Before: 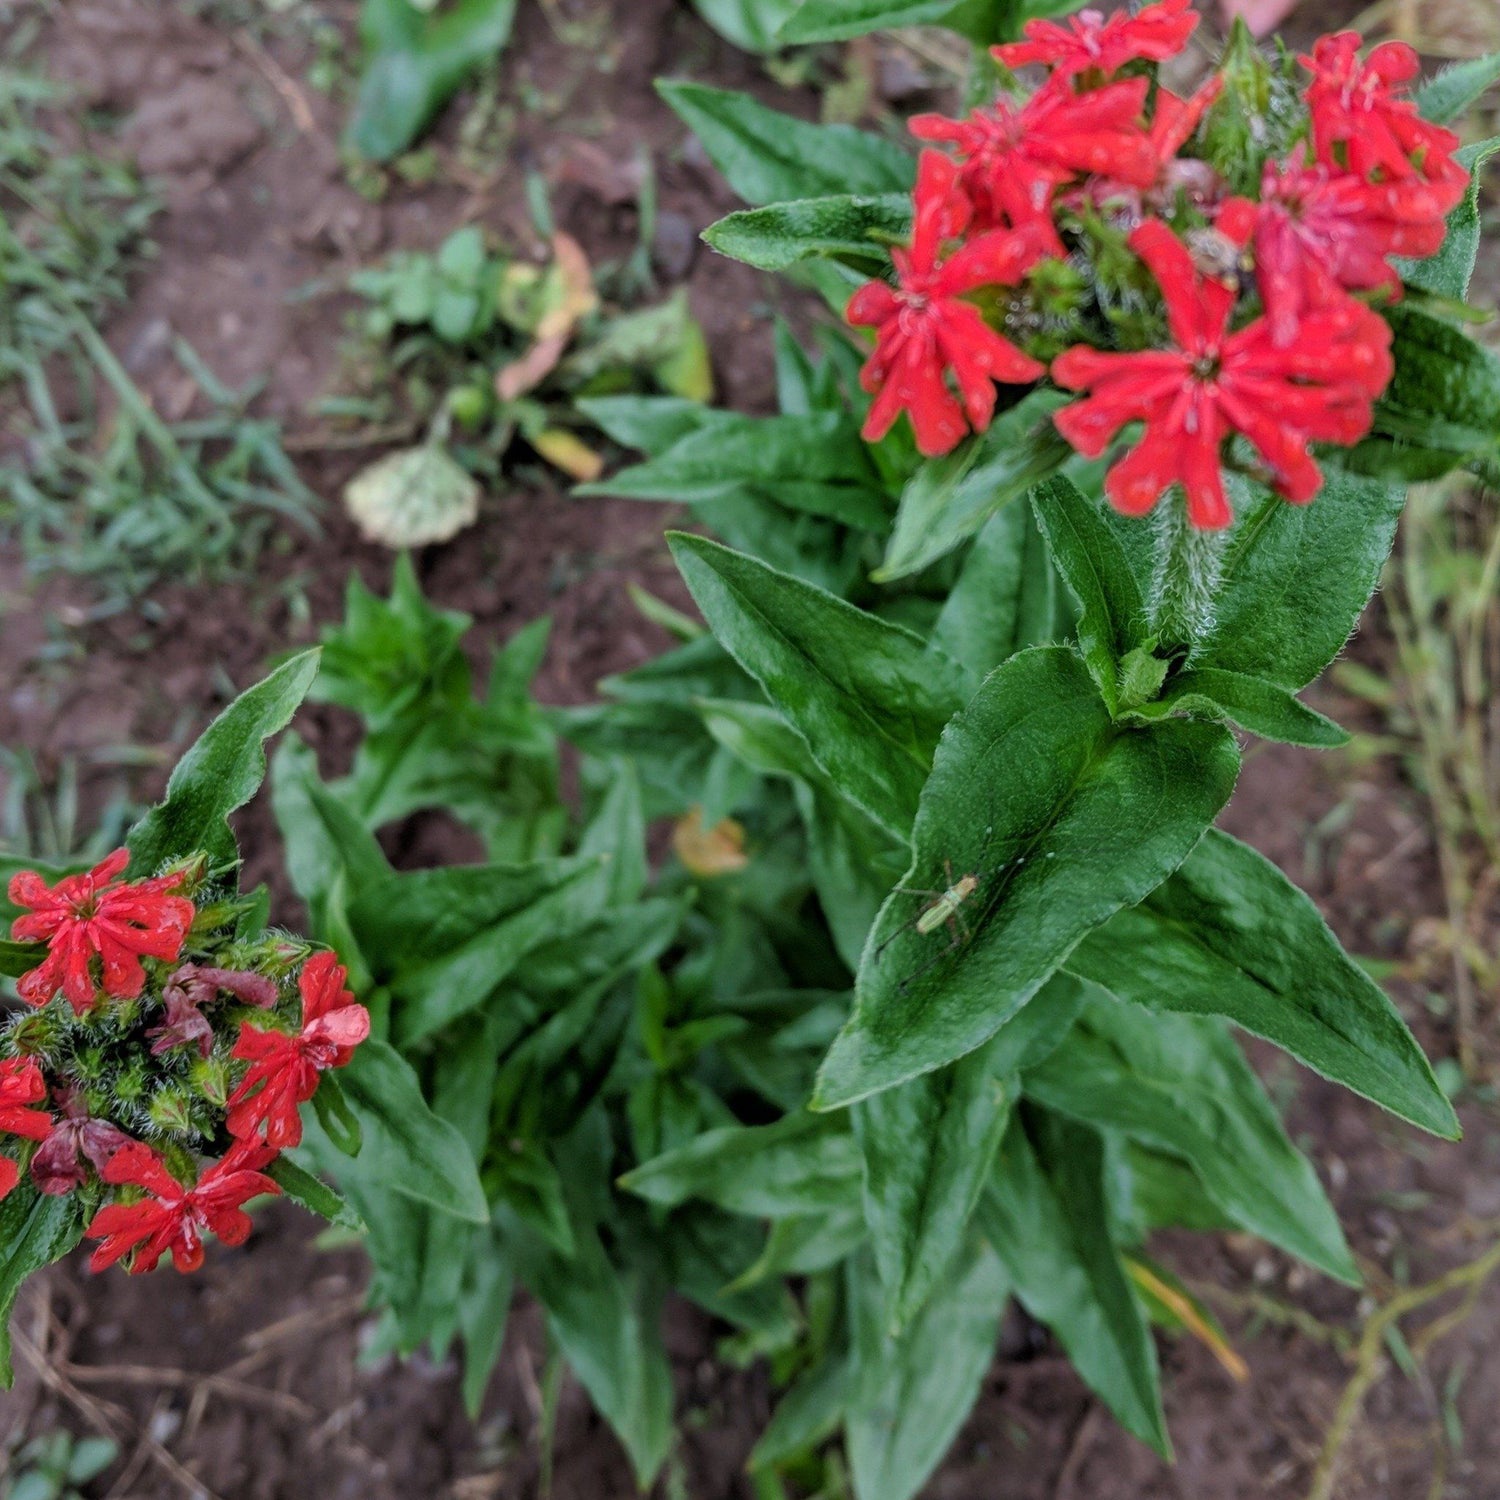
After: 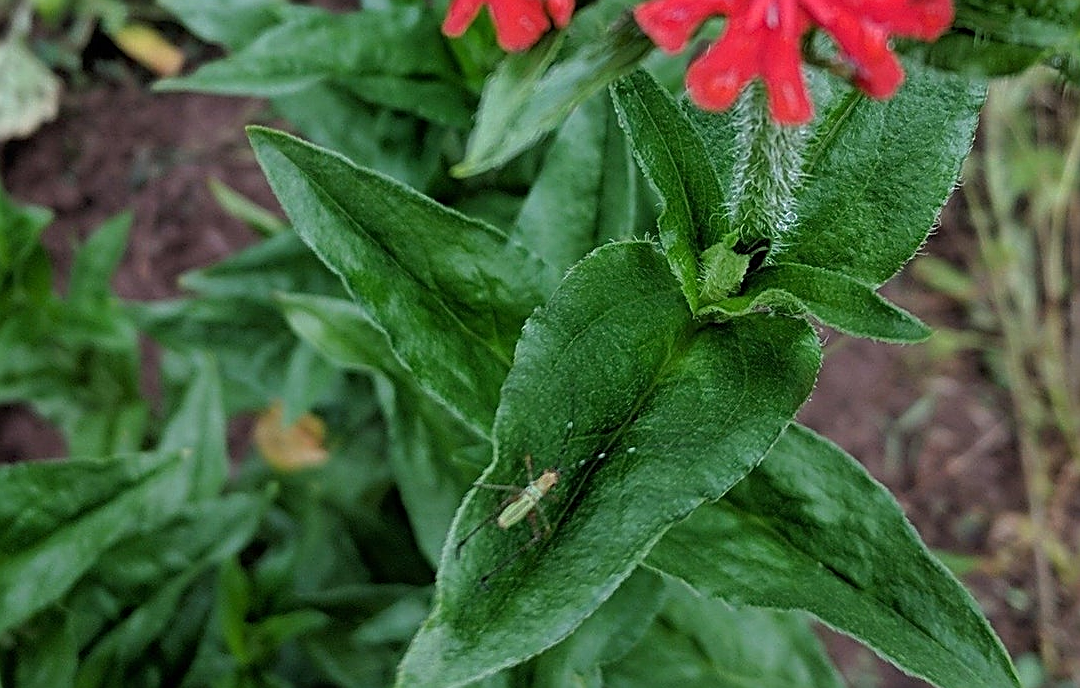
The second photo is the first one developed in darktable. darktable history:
crop and rotate: left 27.938%, top 27.046%, bottom 27.046%
exposure: compensate highlight preservation false
sharpen: amount 0.901
